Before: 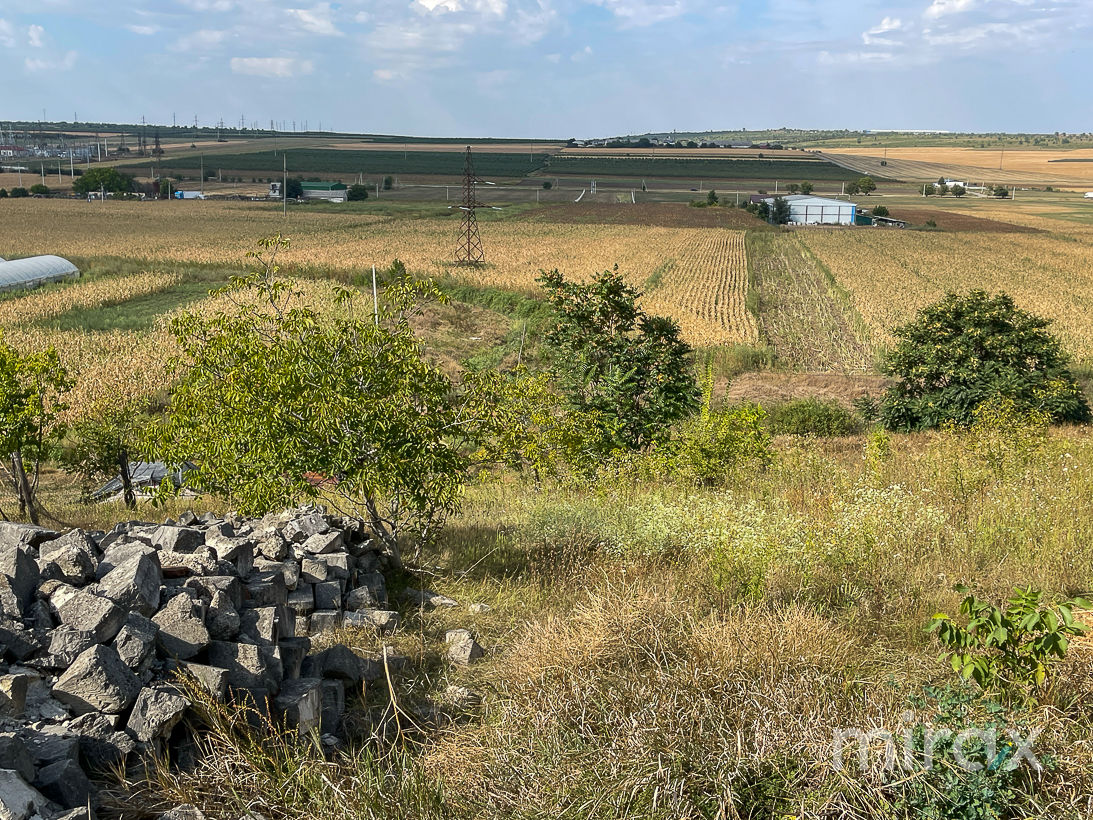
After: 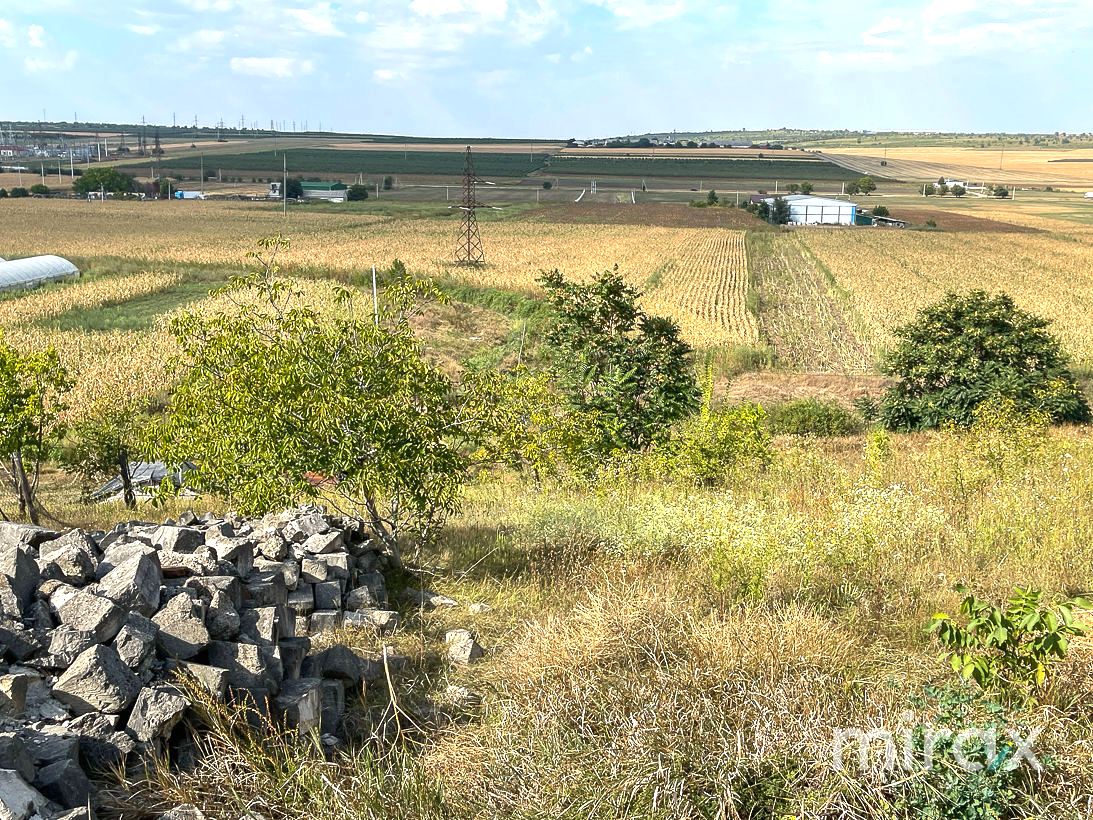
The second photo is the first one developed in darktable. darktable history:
exposure: black level correction 0, exposure 0.697 EV, compensate exposure bias true, compensate highlight preservation false
